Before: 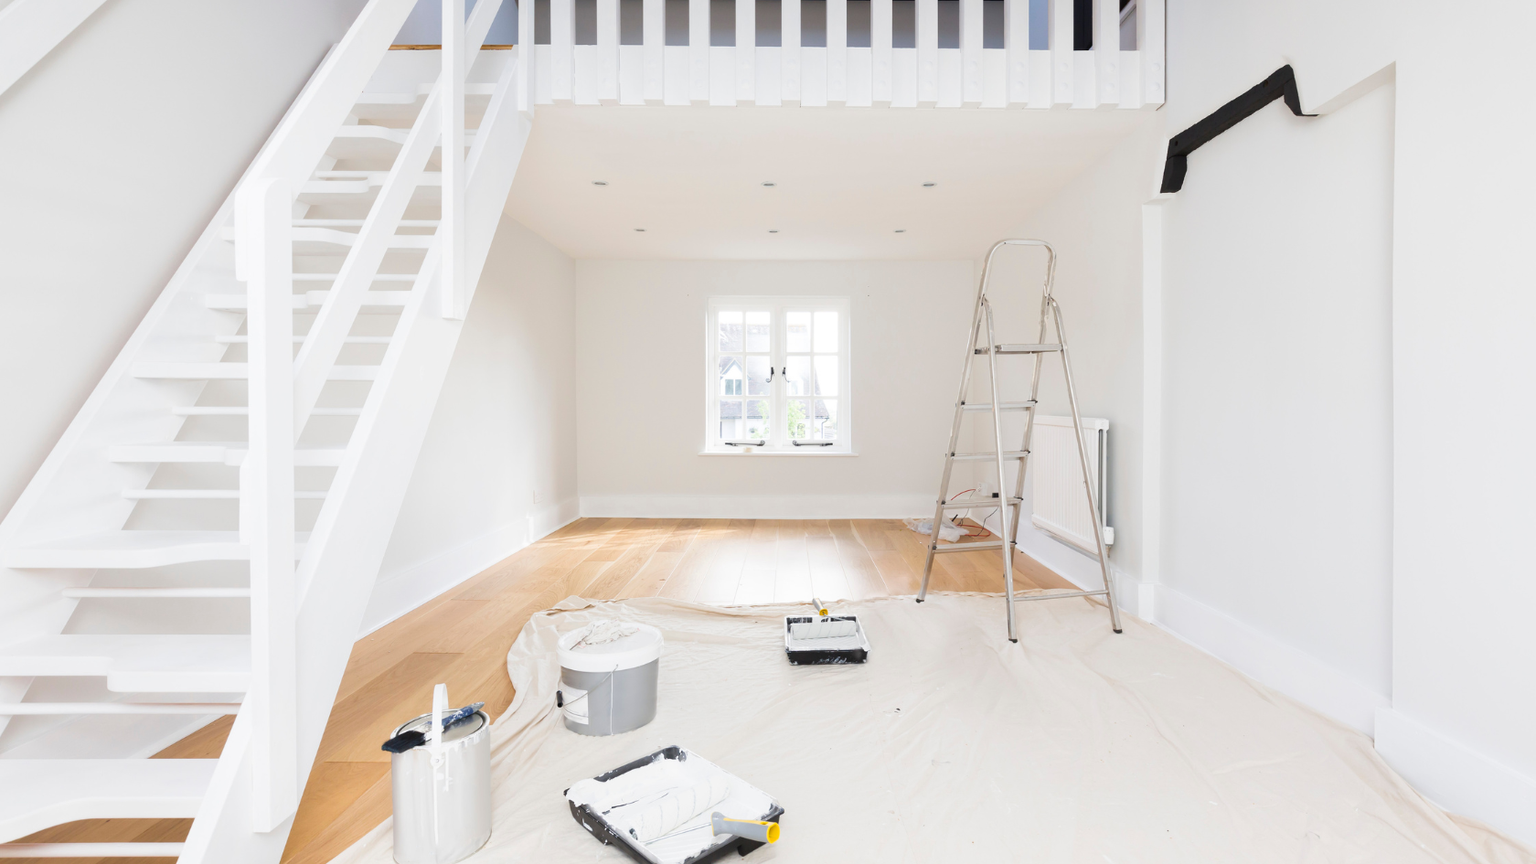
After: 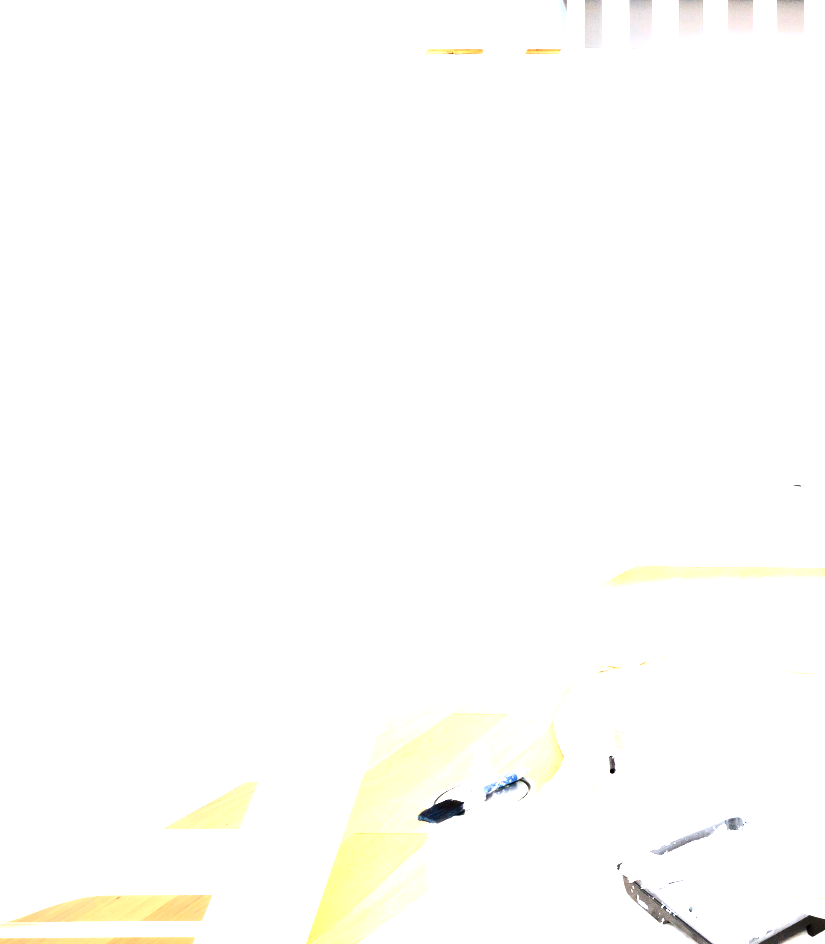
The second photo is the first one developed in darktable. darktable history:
crop and rotate: left 0%, top 0%, right 50.845%
contrast brightness saturation: contrast 0.24, brightness -0.24, saturation 0.14
exposure: black level correction 0.005, exposure 2.084 EV, compensate highlight preservation false
grain: on, module defaults
